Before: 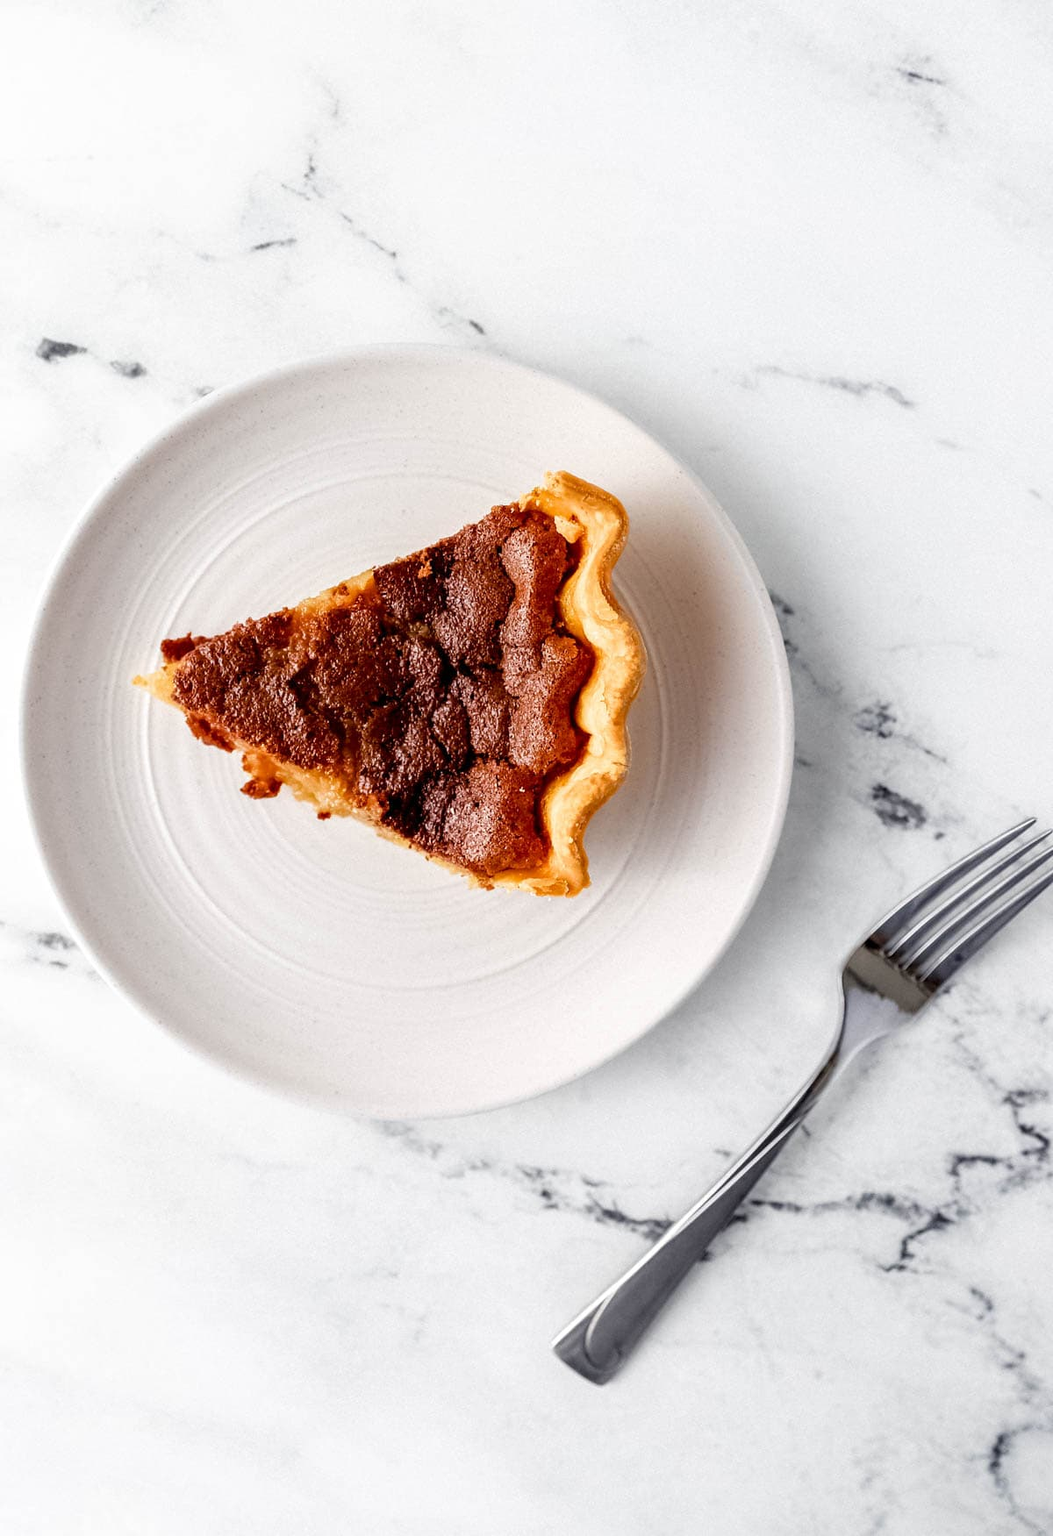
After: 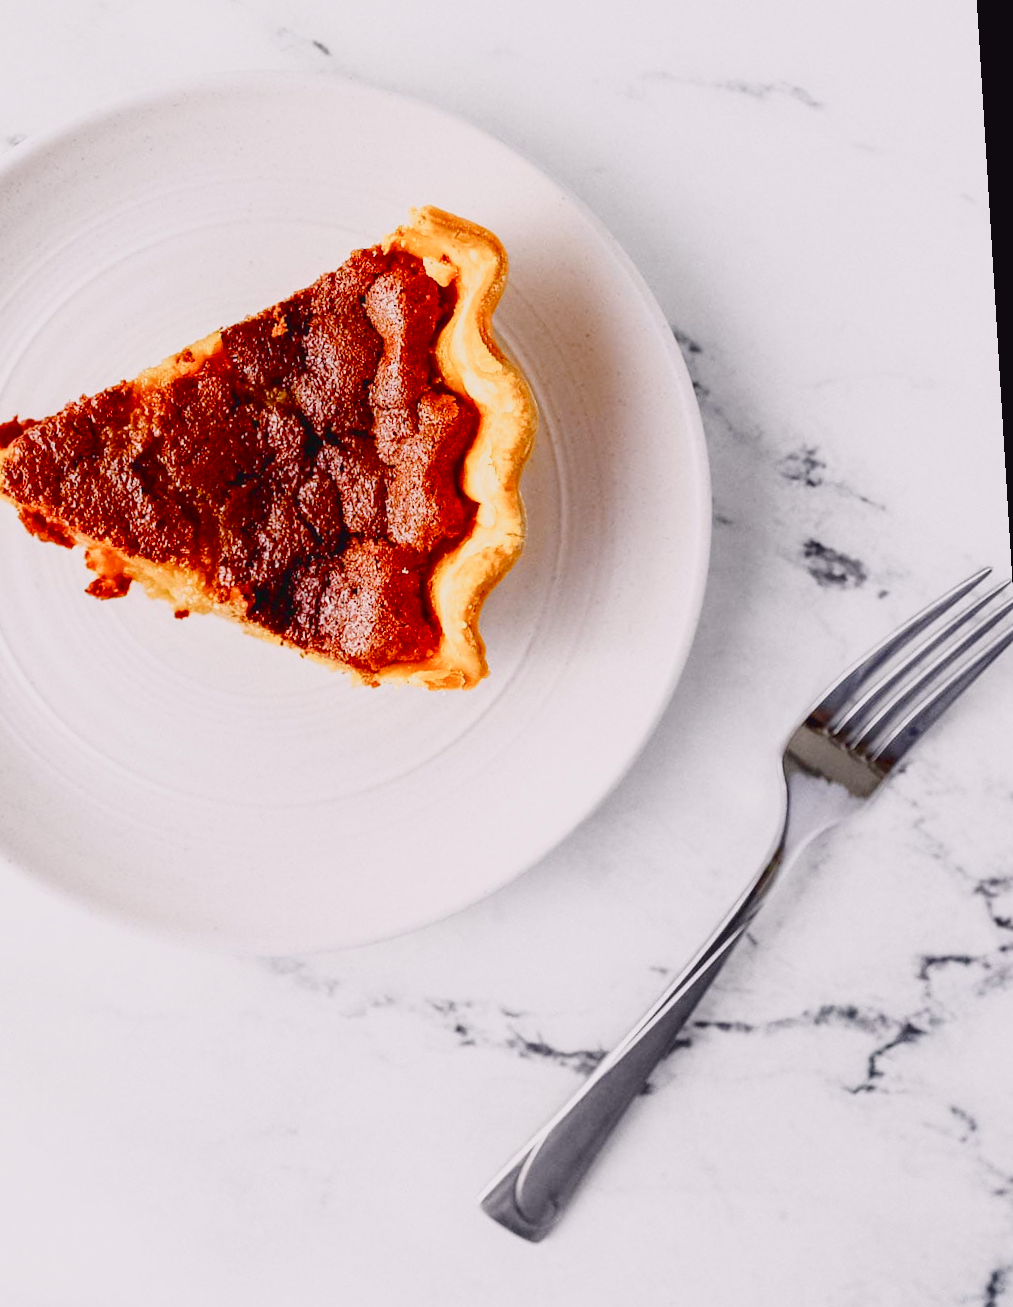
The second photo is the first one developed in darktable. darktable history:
color balance rgb: shadows lift › chroma 1%, shadows lift › hue 113°, highlights gain › chroma 0.2%, highlights gain › hue 333°, perceptual saturation grading › global saturation 20%, perceptual saturation grading › highlights -50%, perceptual saturation grading › shadows 25%, contrast -30%
tone curve: curves: ch0 [(0, 0.031) (0.145, 0.106) (0.319, 0.269) (0.495, 0.544) (0.707, 0.833) (0.859, 0.931) (1, 0.967)]; ch1 [(0, 0) (0.279, 0.218) (0.424, 0.411) (0.495, 0.504) (0.538, 0.55) (0.578, 0.595) (0.707, 0.778) (1, 1)]; ch2 [(0, 0) (0.125, 0.089) (0.353, 0.329) (0.436, 0.432) (0.552, 0.554) (0.615, 0.674) (1, 1)], color space Lab, independent channels, preserve colors none
rotate and perspective: rotation -3.52°, crop left 0.036, crop right 0.964, crop top 0.081, crop bottom 0.919
crop: left 16.315%, top 14.246%
